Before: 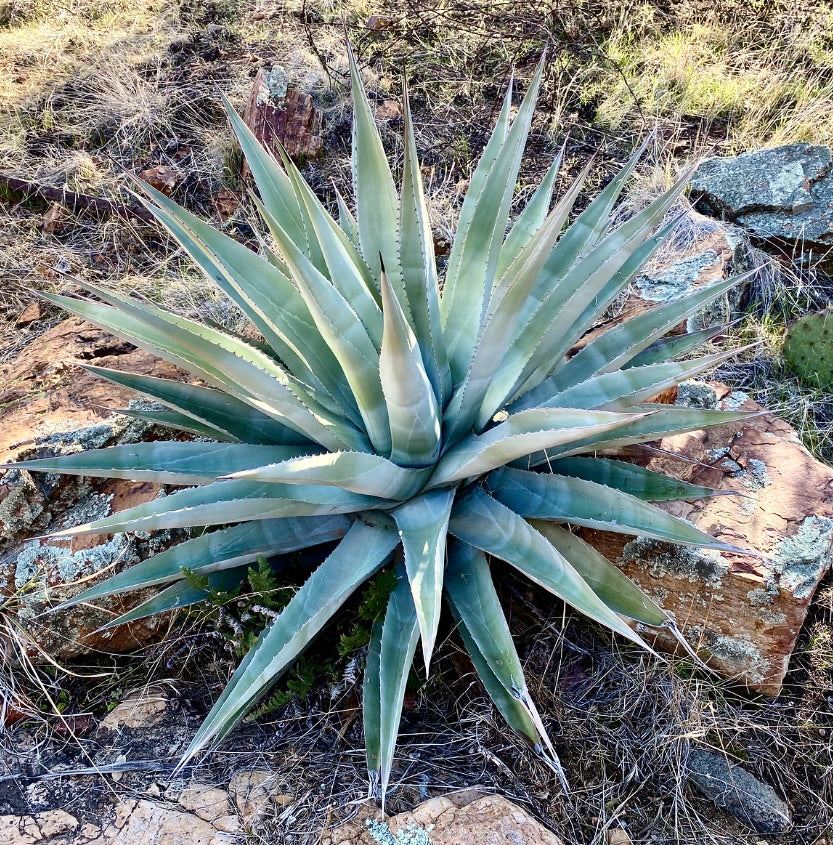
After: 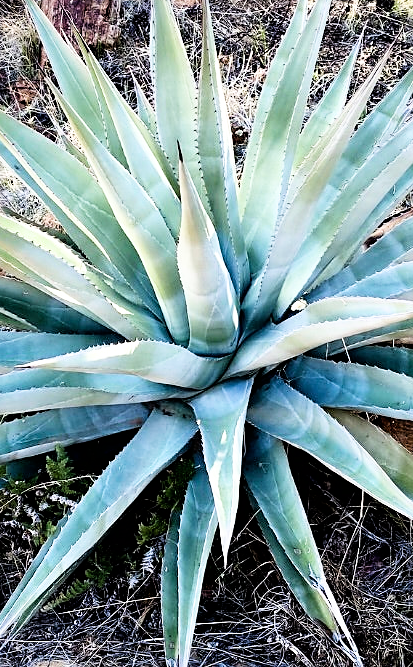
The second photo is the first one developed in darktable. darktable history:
color calibration: illuminant same as pipeline (D50), adaptation none (bypass), x 0.332, y 0.333, temperature 5019.58 K
crop and rotate: angle 0.011°, left 24.343%, top 13.143%, right 26.011%, bottom 7.83%
exposure: exposure 0.777 EV, compensate exposure bias true, compensate highlight preservation false
filmic rgb: black relative exposure -5.06 EV, white relative exposure 3.17 EV, hardness 3.42, contrast 1.197, highlights saturation mix -30.3%
sharpen: radius 1.851, amount 0.39, threshold 1.424
